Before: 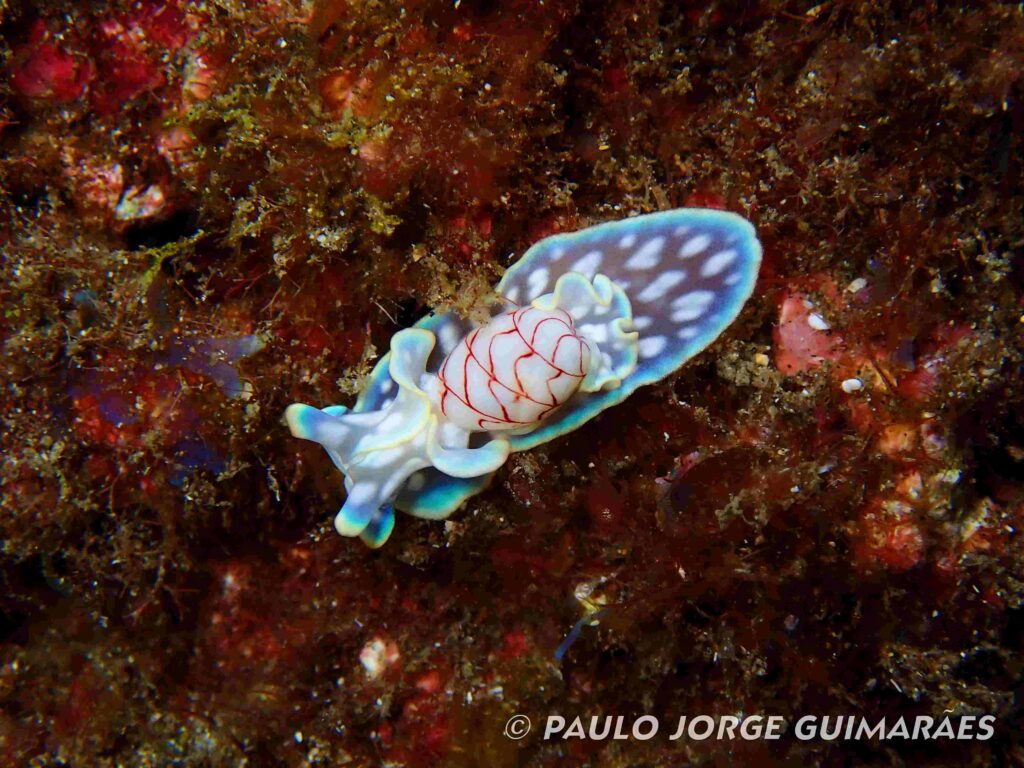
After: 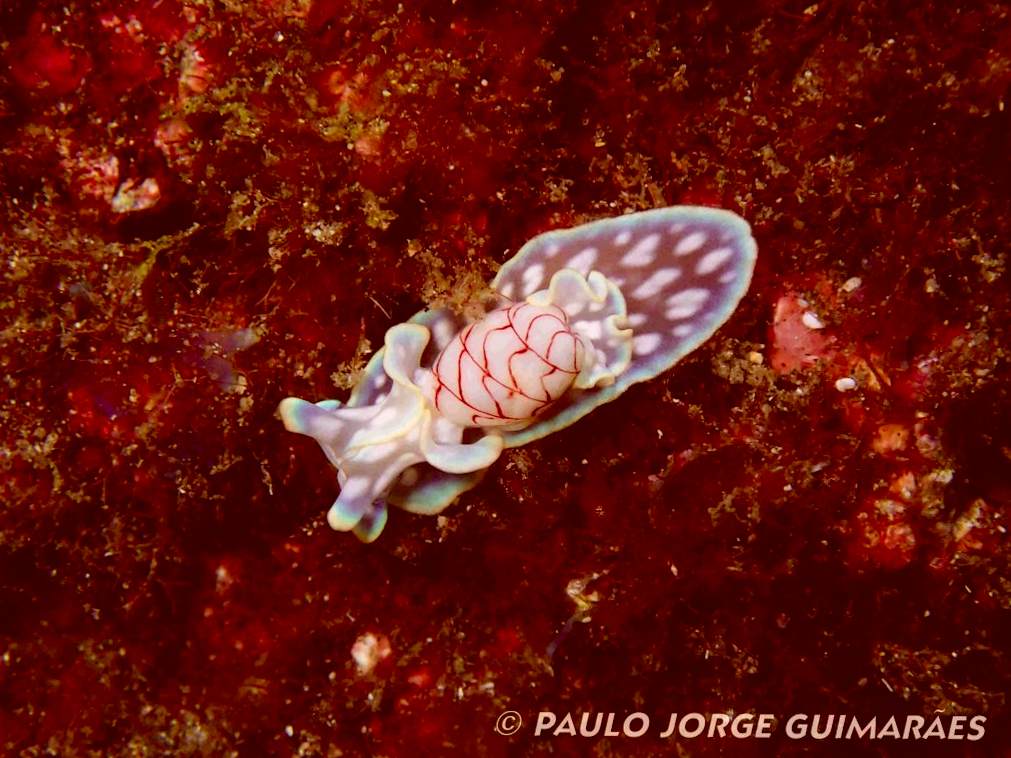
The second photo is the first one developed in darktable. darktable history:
crop and rotate: angle -0.52°
color correction: highlights a* 9.38, highlights b* 8.55, shadows a* 39.66, shadows b* 39.23, saturation 0.812
